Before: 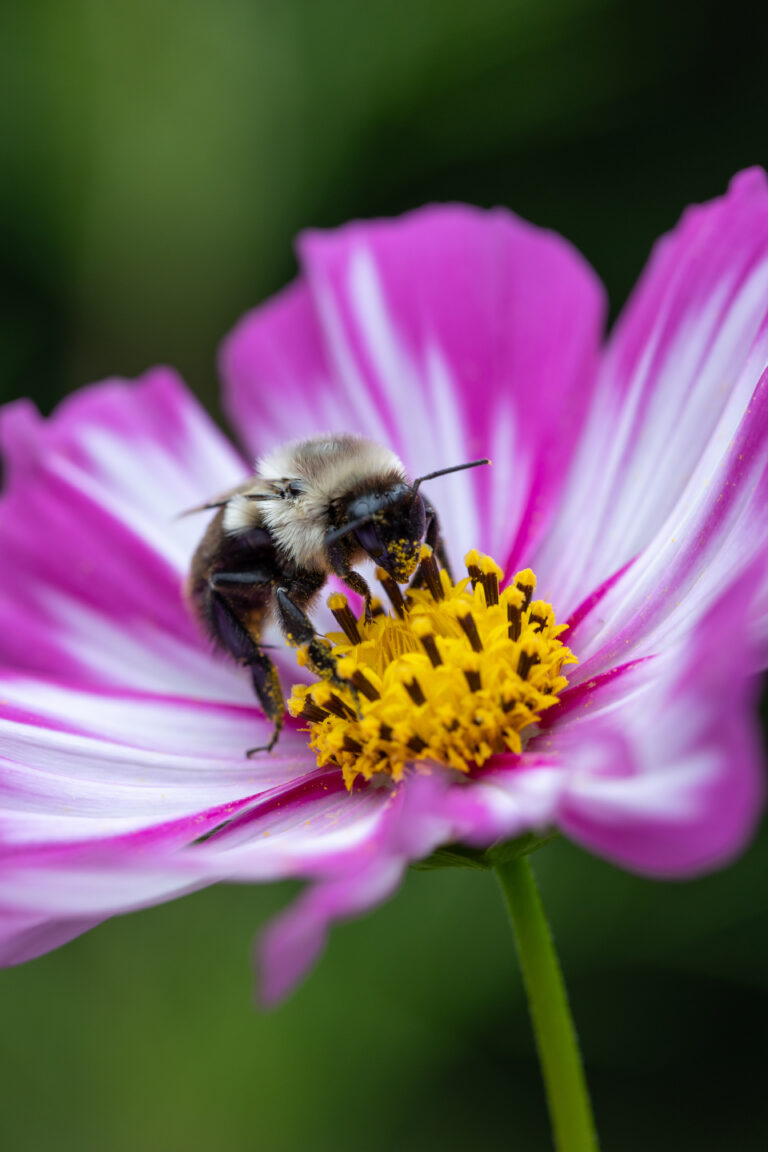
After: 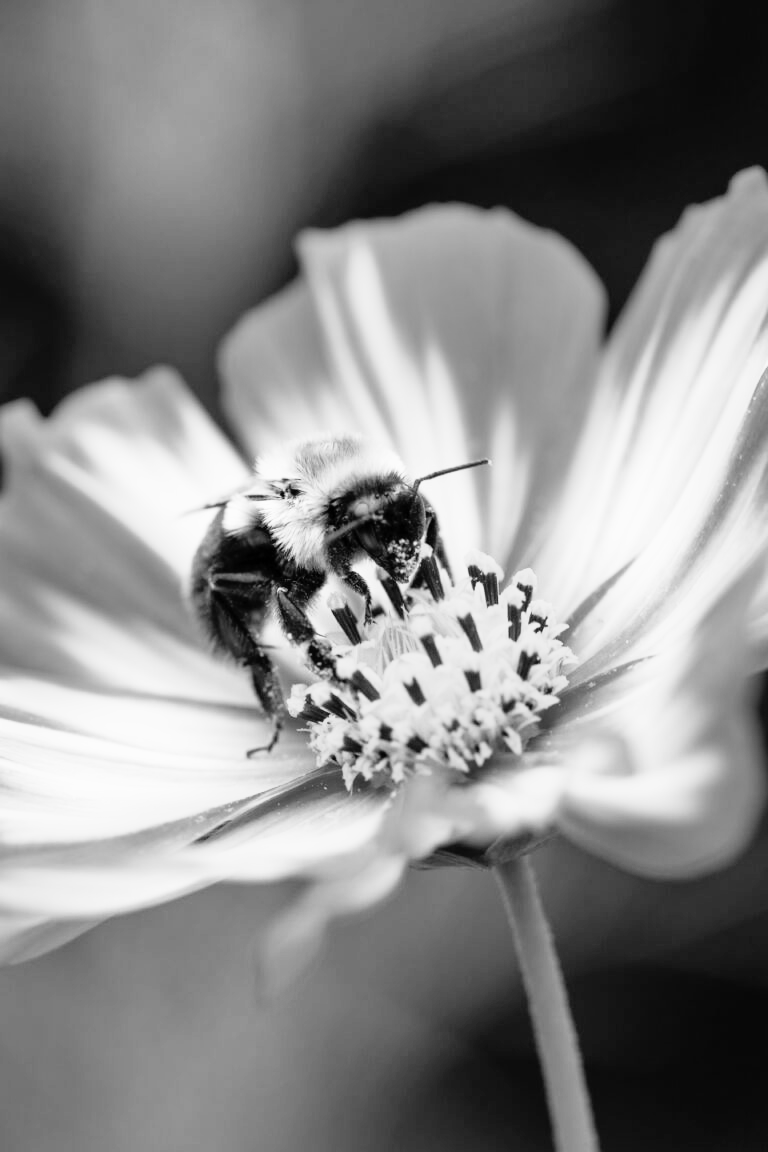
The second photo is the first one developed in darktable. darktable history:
exposure: exposure 0.128 EV, compensate highlight preservation false
base curve: curves: ch0 [(0, 0) (0.012, 0.01) (0.073, 0.168) (0.31, 0.711) (0.645, 0.957) (1, 1)], preserve colors none
color correction: highlights a* -5.3, highlights b* 9.8, shadows a* 9.8, shadows b* 24.26
monochrome: a -6.99, b 35.61, size 1.4
